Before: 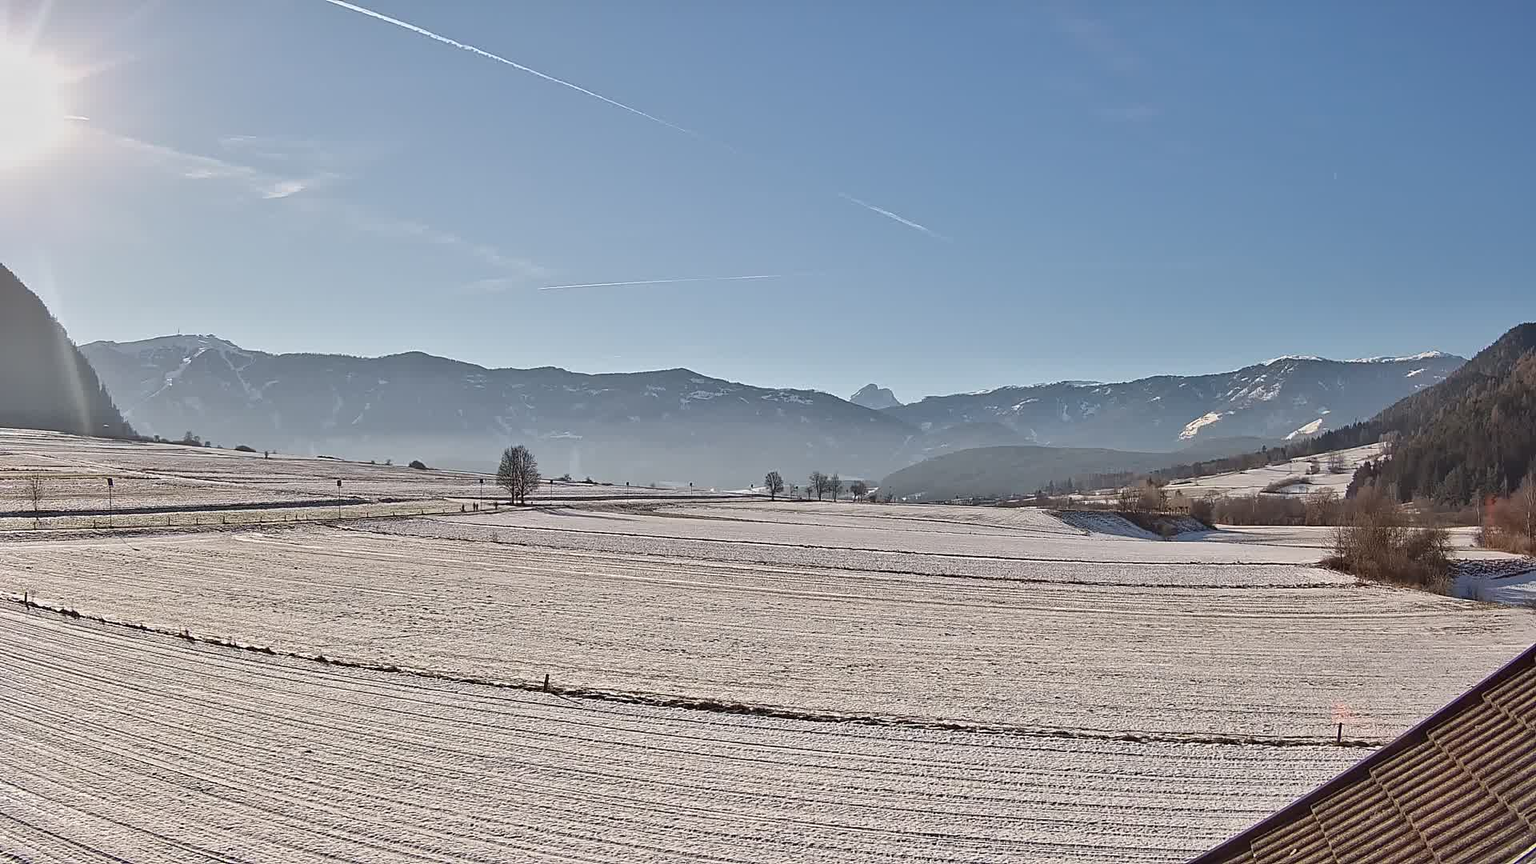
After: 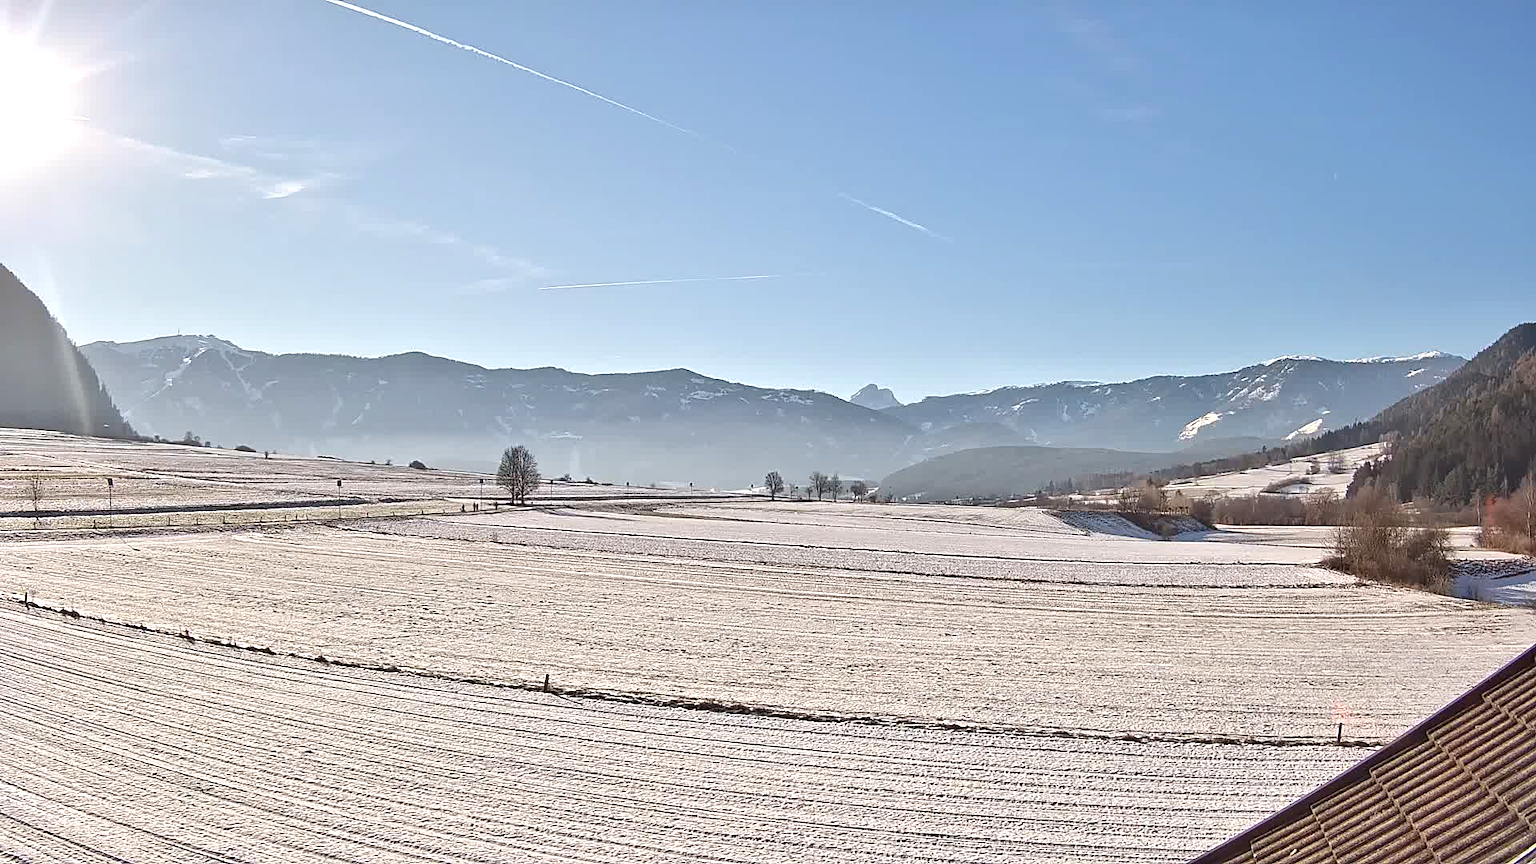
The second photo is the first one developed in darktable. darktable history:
exposure: black level correction 0, exposure 0.589 EV, compensate highlight preservation false
